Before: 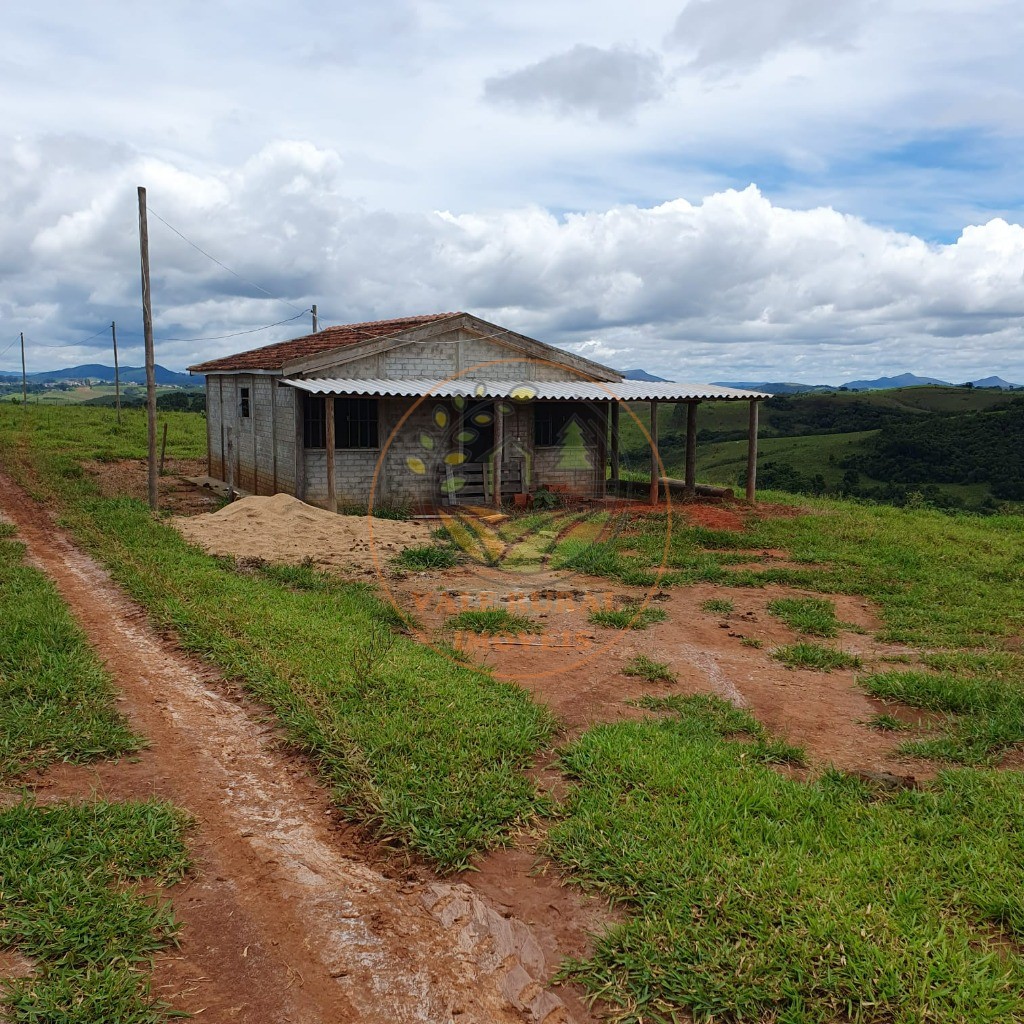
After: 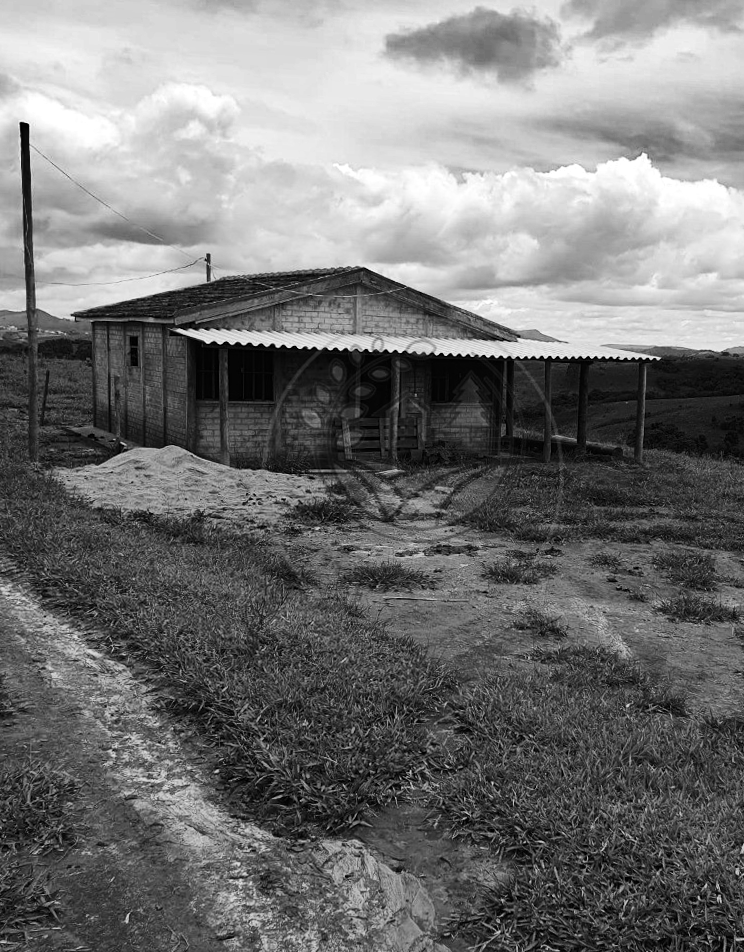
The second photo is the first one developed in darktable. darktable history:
contrast brightness saturation: contrast 0.28
rotate and perspective: rotation 0.679°, lens shift (horizontal) 0.136, crop left 0.009, crop right 0.991, crop top 0.078, crop bottom 0.95
crop: left 13.443%, right 13.31%
shadows and highlights: shadows 19.13, highlights -83.41, soften with gaussian
color calibration: output gray [0.25, 0.35, 0.4, 0], x 0.383, y 0.372, temperature 3905.17 K
